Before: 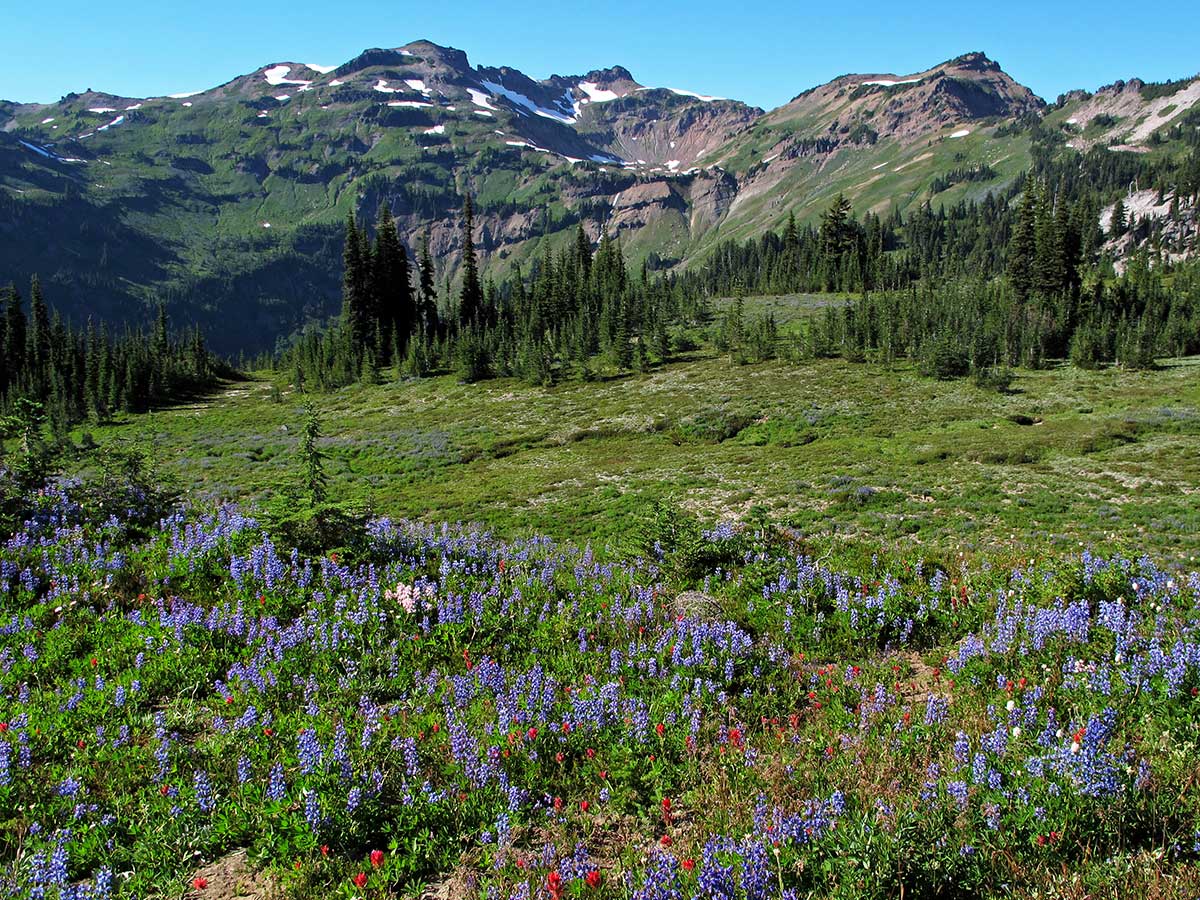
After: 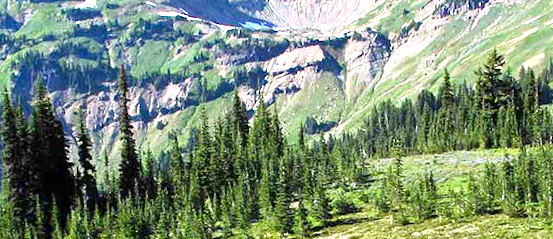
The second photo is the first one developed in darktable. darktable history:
color balance rgb: perceptual saturation grading › global saturation 20%, perceptual saturation grading › highlights -25%, perceptual saturation grading › shadows 25%
rotate and perspective: rotation -2.56°, automatic cropping off
exposure: black level correction 0, exposure 1.741 EV, compensate exposure bias true, compensate highlight preservation false
crop: left 28.64%, top 16.832%, right 26.637%, bottom 58.055%
